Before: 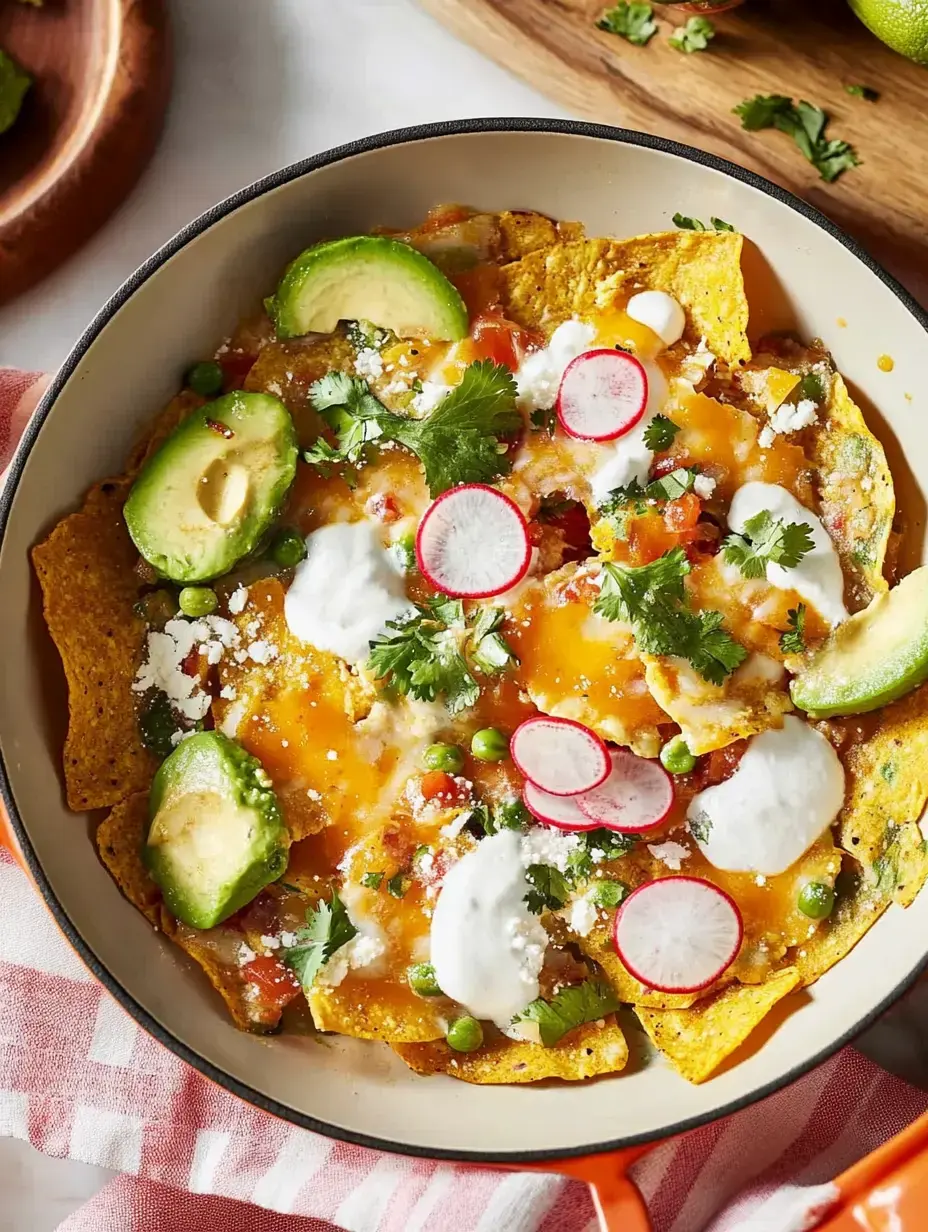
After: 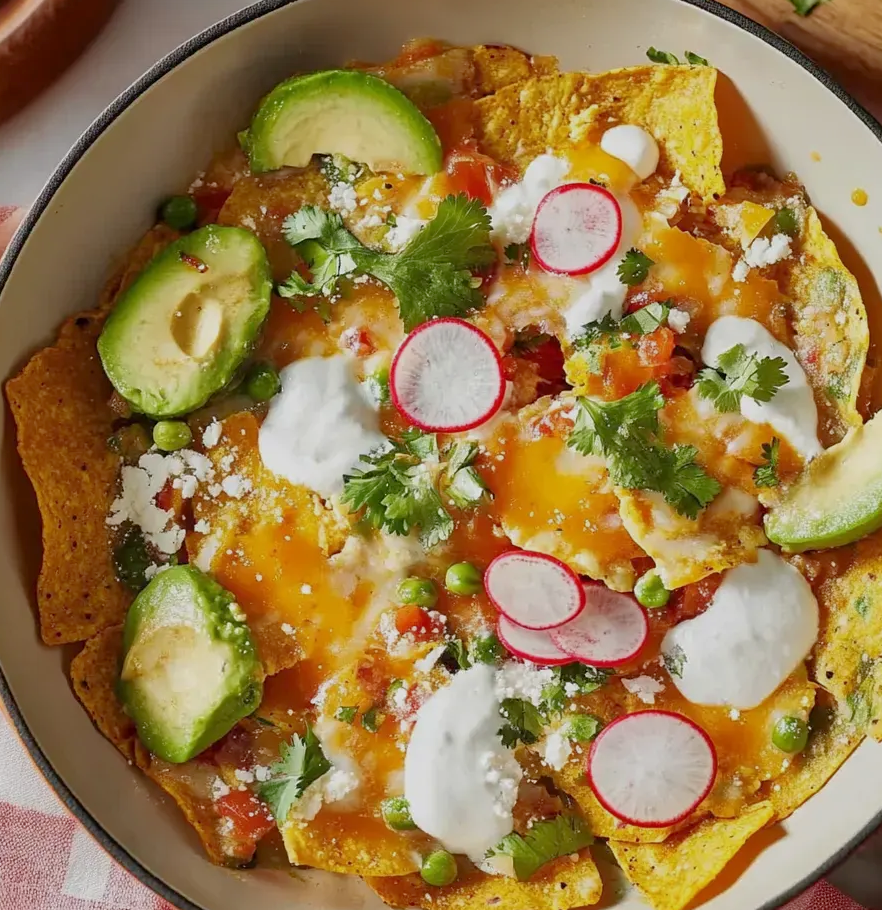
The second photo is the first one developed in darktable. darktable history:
crop and rotate: left 2.876%, top 13.551%, right 2.076%, bottom 12.581%
tone equalizer: -8 EV 0.229 EV, -7 EV 0.377 EV, -6 EV 0.389 EV, -5 EV 0.281 EV, -3 EV -0.275 EV, -2 EV -0.405 EV, -1 EV -0.43 EV, +0 EV -0.234 EV, edges refinement/feathering 500, mask exposure compensation -1.57 EV, preserve details no
